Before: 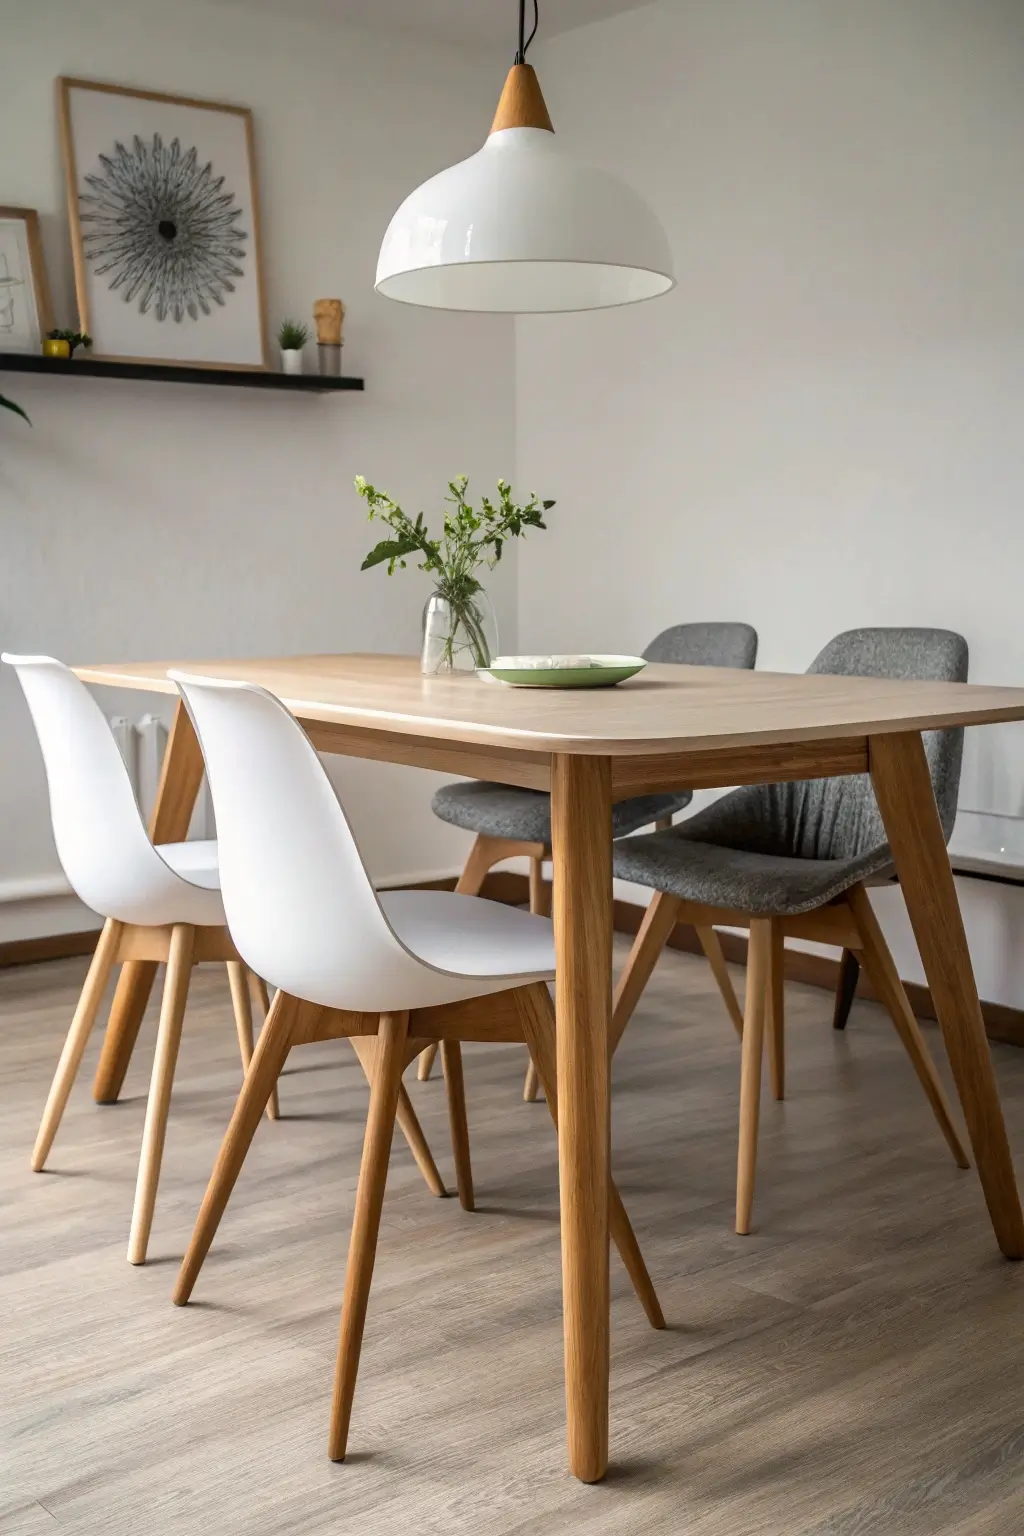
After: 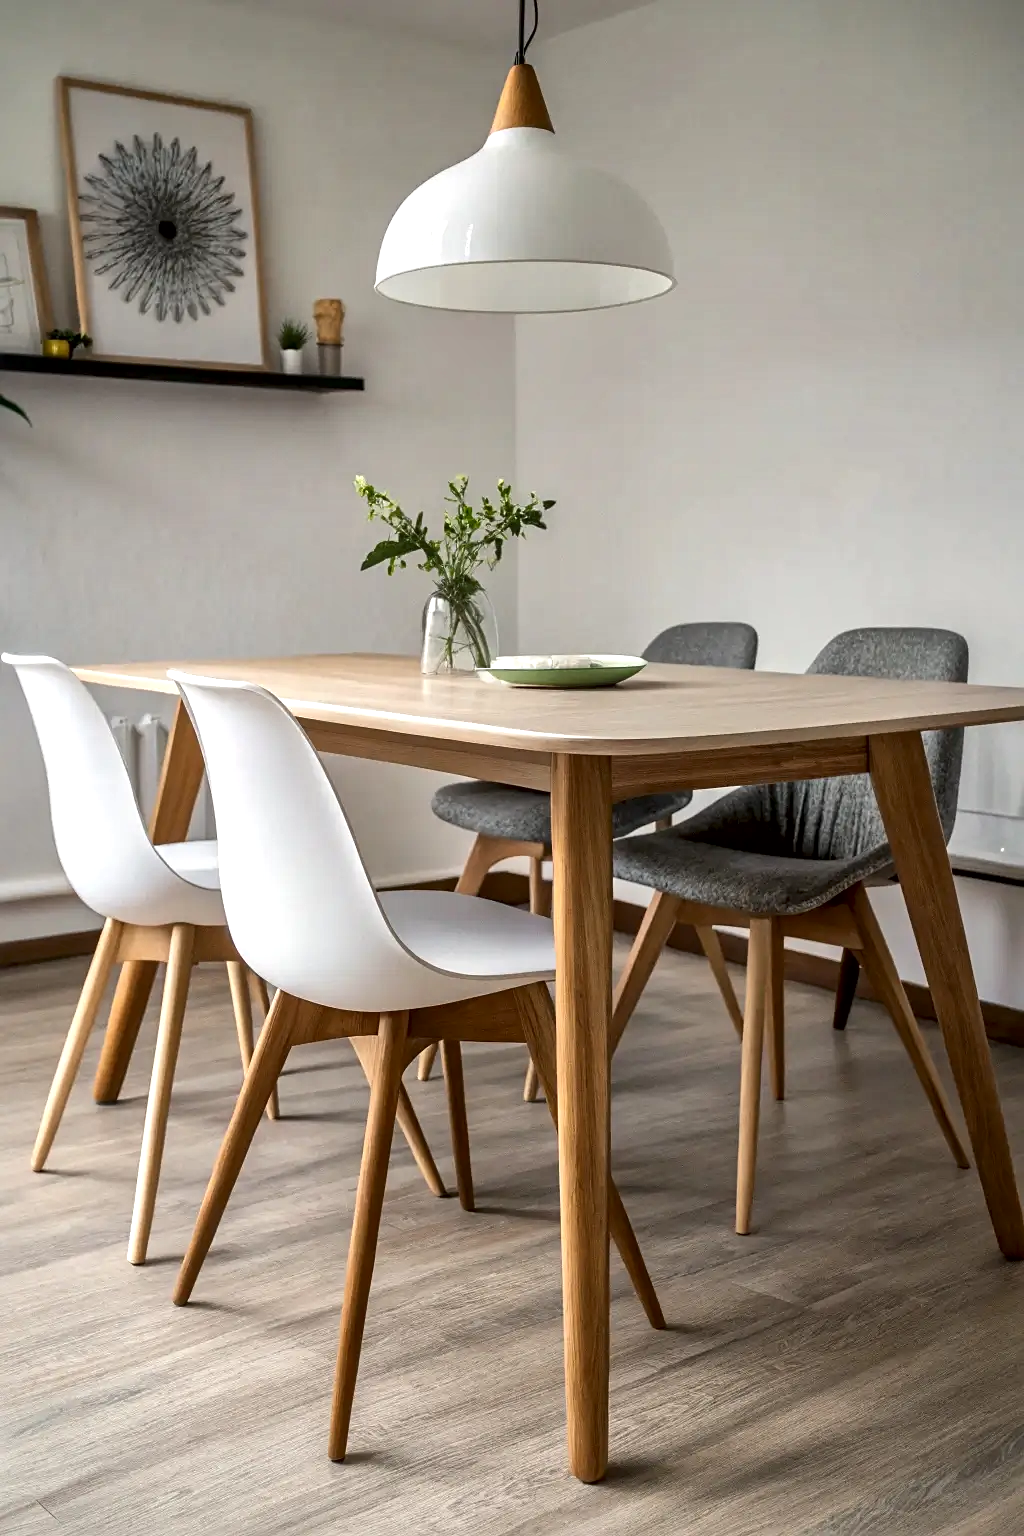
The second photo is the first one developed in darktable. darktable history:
local contrast: mode bilateral grid, contrast 25, coarseness 60, detail 151%, midtone range 0.2
sharpen: amount 0.21
